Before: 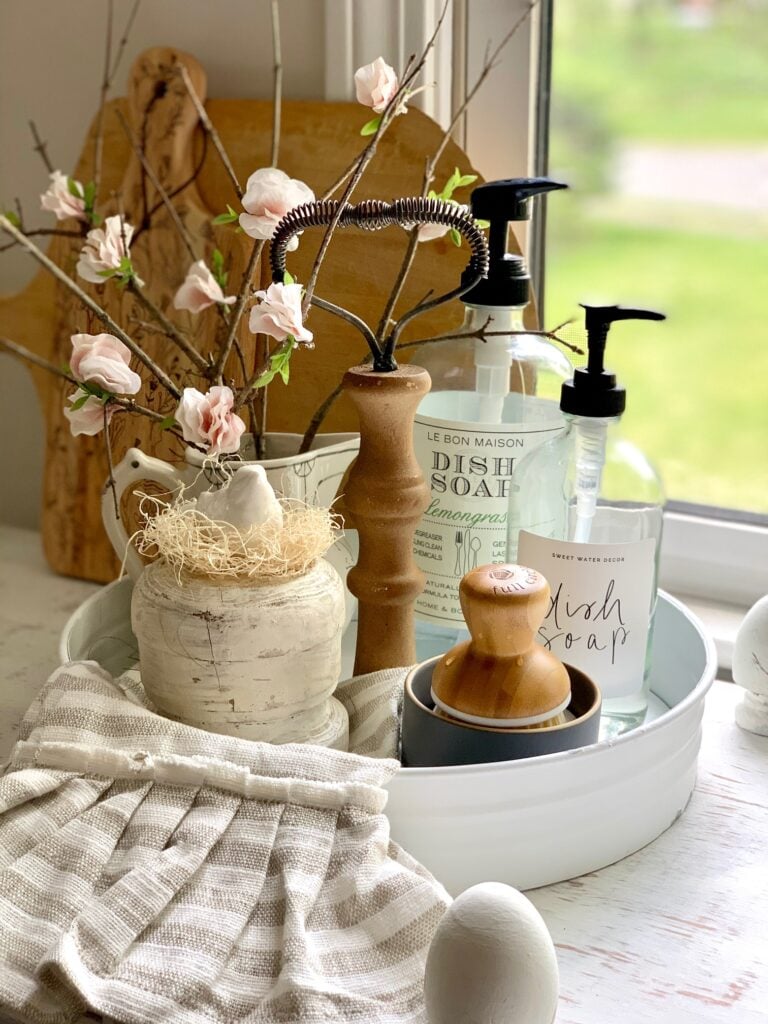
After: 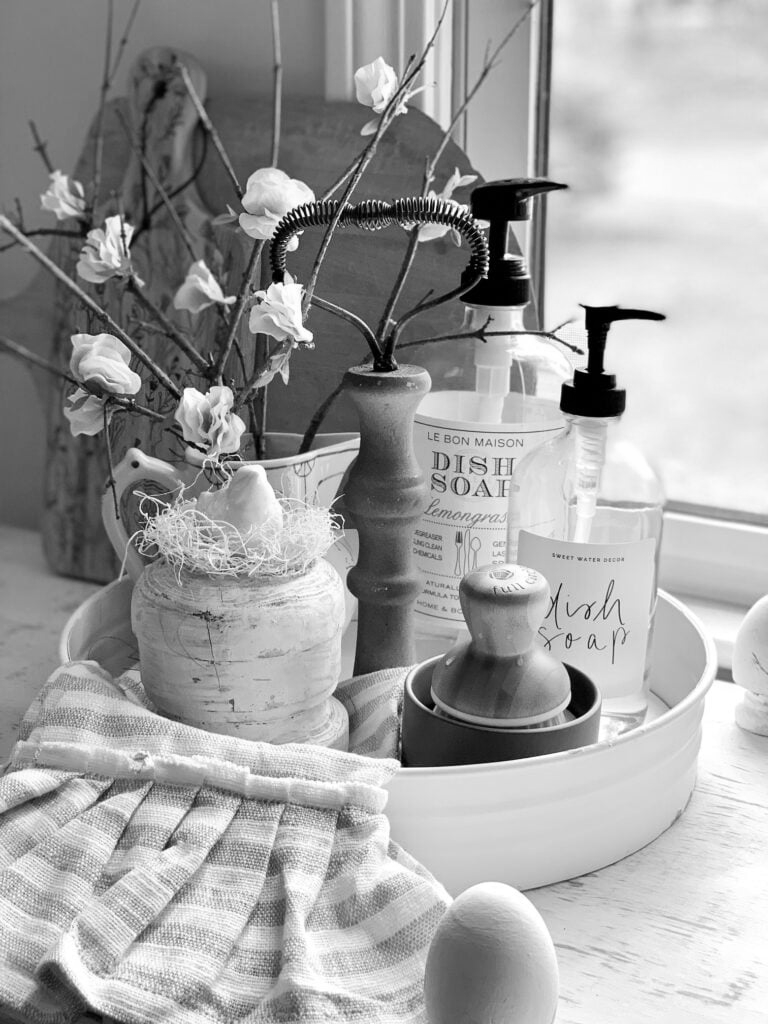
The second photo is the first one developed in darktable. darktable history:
contrast brightness saturation: contrast 0.1, saturation -0.36
monochrome: on, module defaults
